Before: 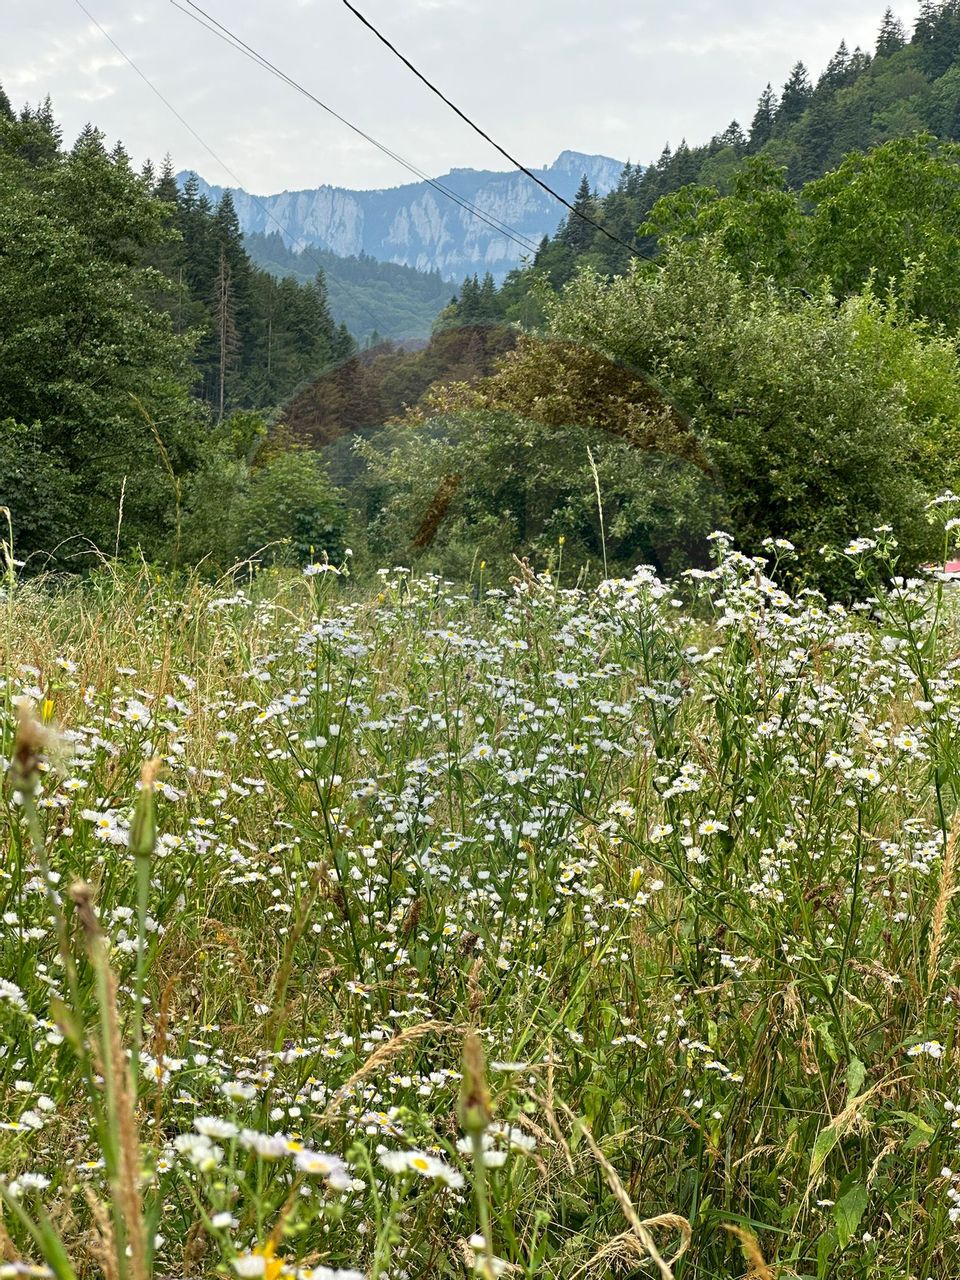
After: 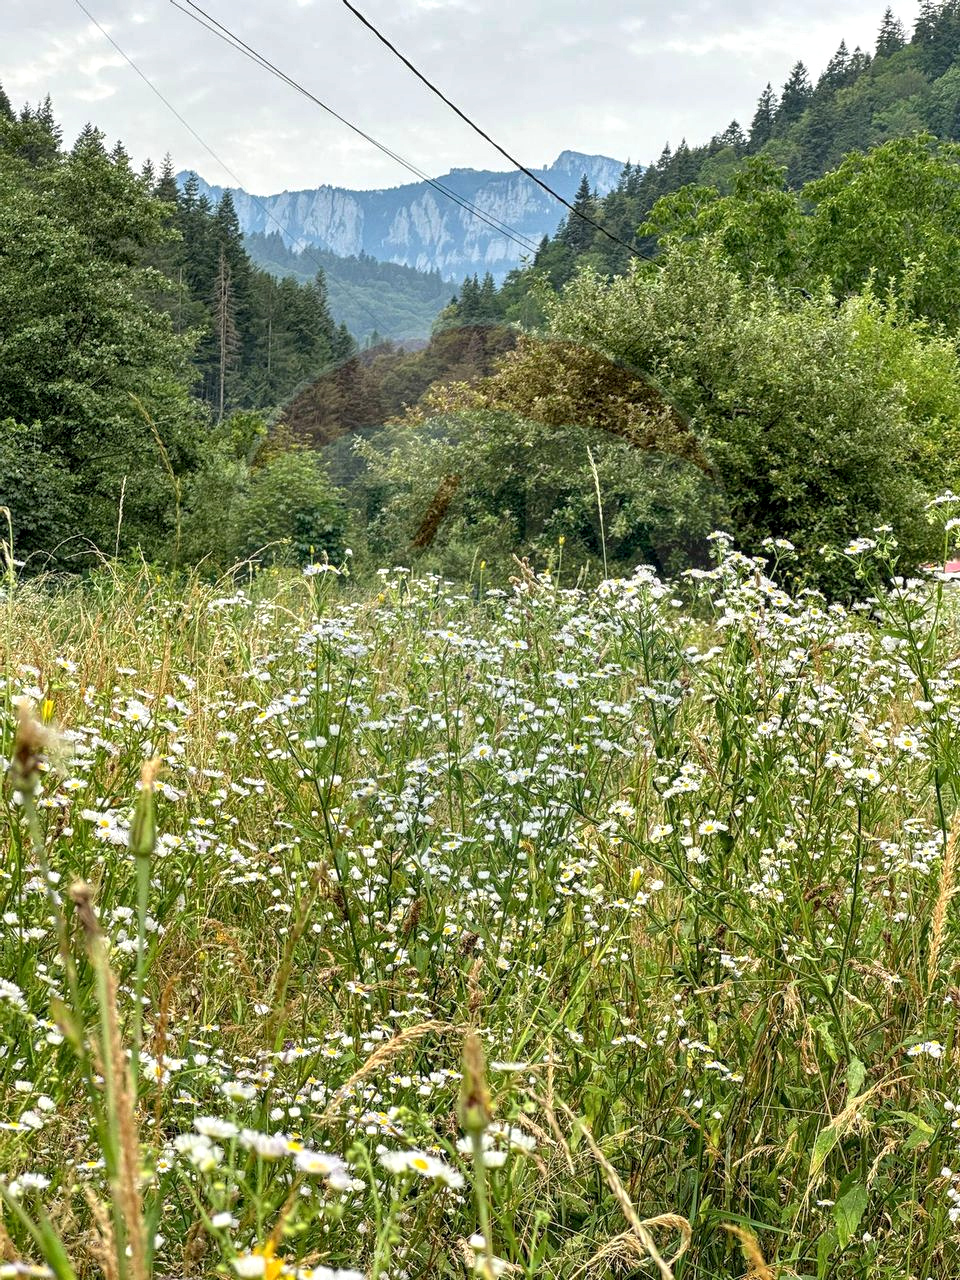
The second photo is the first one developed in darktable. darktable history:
exposure: black level correction 0.002, exposure 0.147 EV, compensate exposure bias true, compensate highlight preservation false
local contrast: on, module defaults
contrast brightness saturation: contrast 0.047, brightness 0.065, saturation 0.014
shadows and highlights: low approximation 0.01, soften with gaussian
